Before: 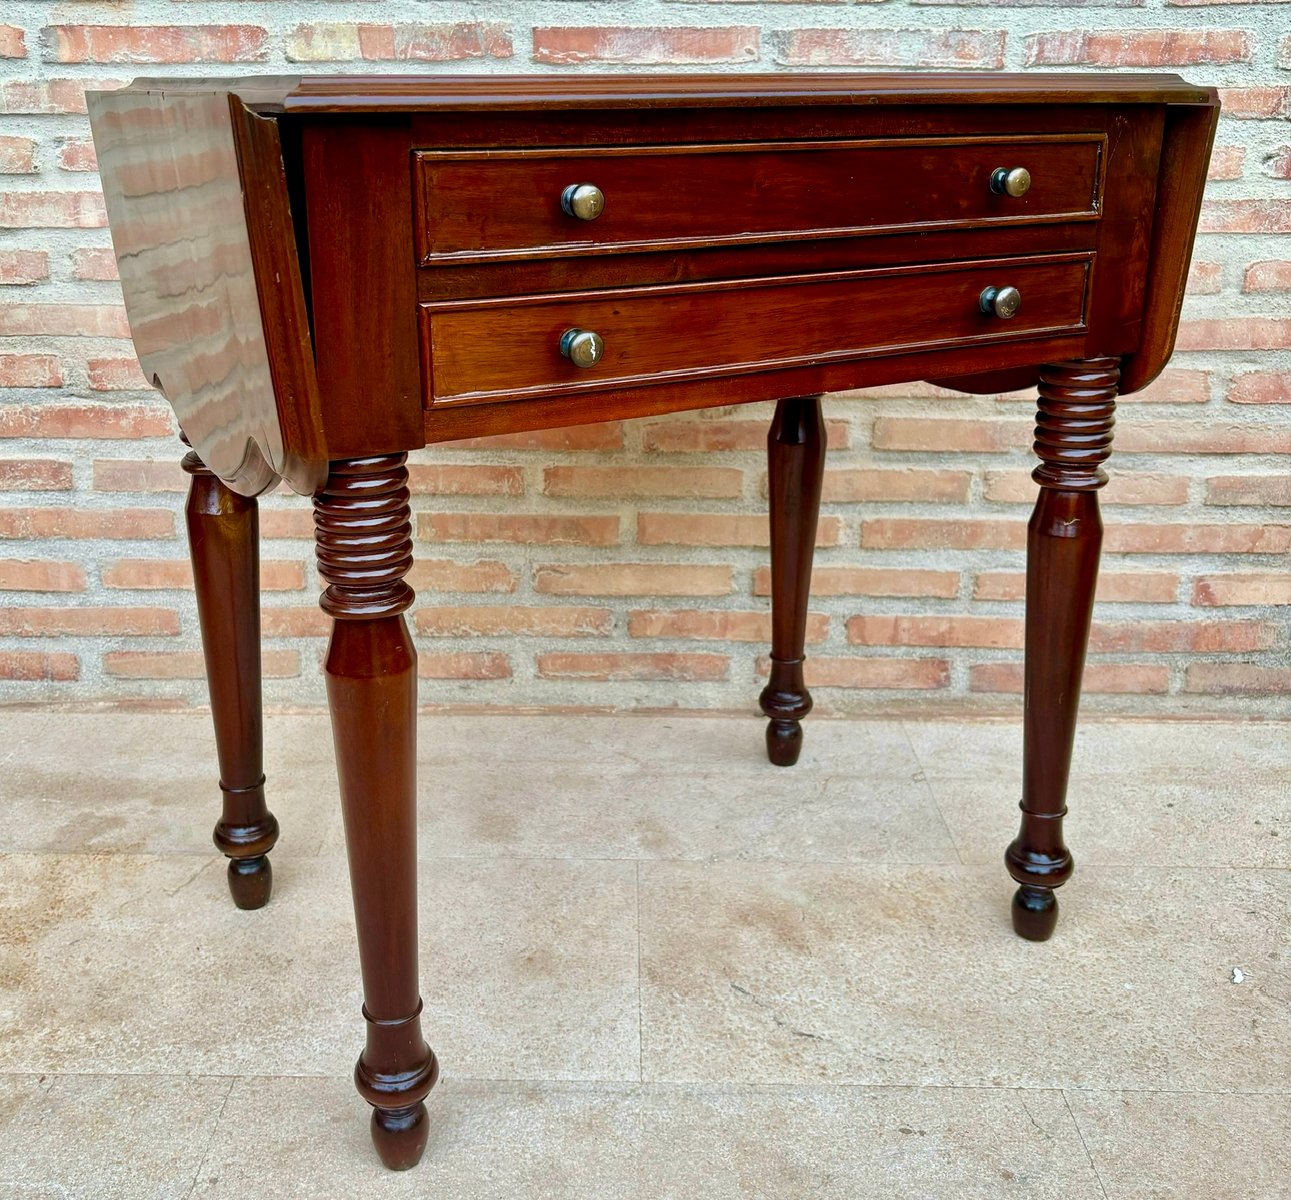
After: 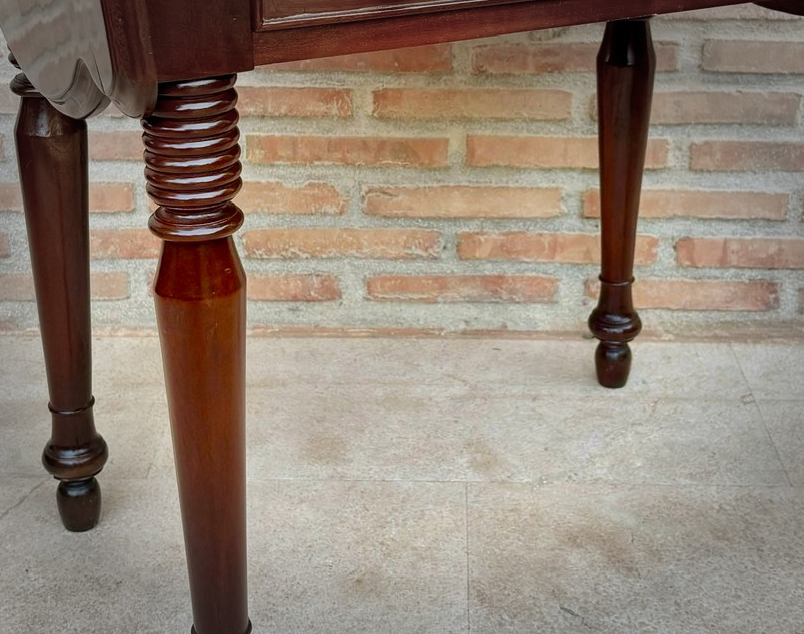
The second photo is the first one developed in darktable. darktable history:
crop: left 13.278%, top 31.573%, right 24.406%, bottom 15.589%
tone equalizer: -7 EV 0.193 EV, -6 EV 0.134 EV, -5 EV 0.116 EV, -4 EV 0.07 EV, -2 EV -0.028 EV, -1 EV -0.064 EV, +0 EV -0.07 EV, edges refinement/feathering 500, mask exposure compensation -1.57 EV, preserve details no
vignetting: fall-off start 66.67%, fall-off radius 39.68%, automatic ratio true, width/height ratio 0.668
